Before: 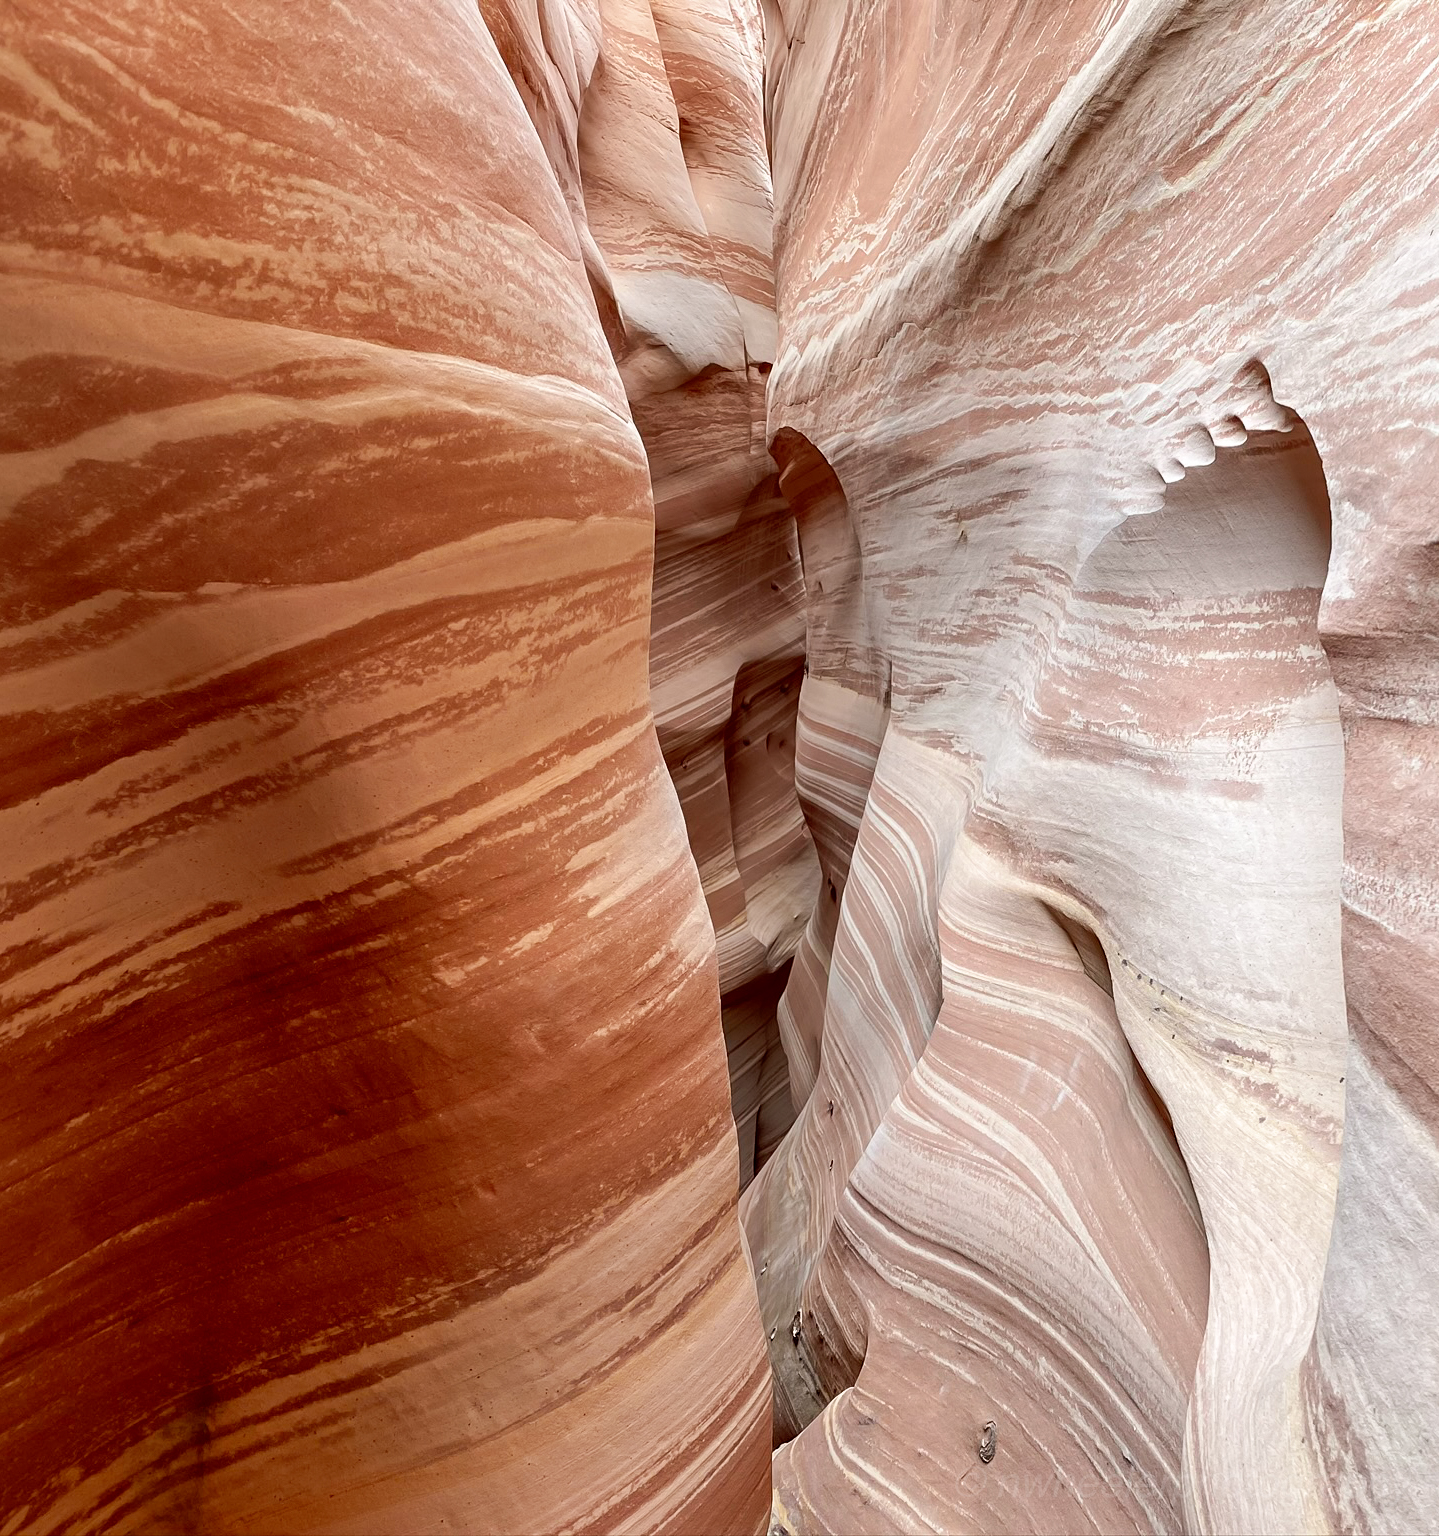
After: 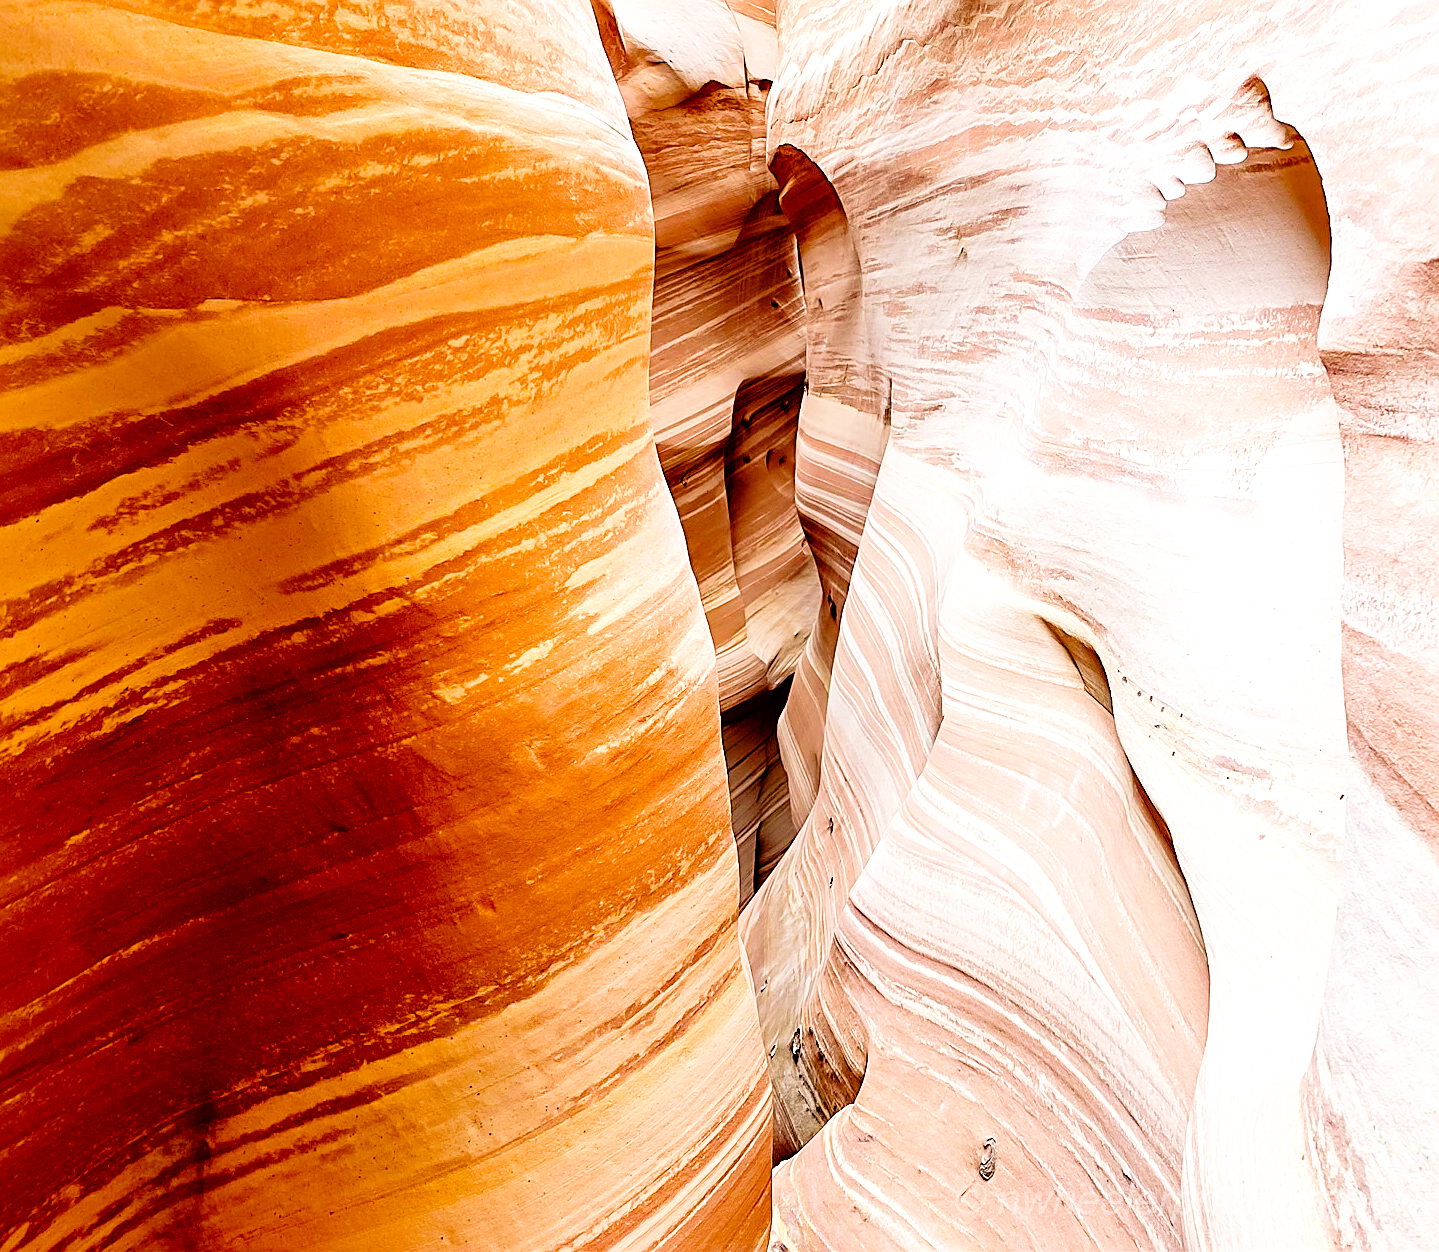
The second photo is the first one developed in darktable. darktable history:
sharpen: on, module defaults
base curve: curves: ch0 [(0, 0) (0.008, 0.007) (0.022, 0.029) (0.048, 0.089) (0.092, 0.197) (0.191, 0.399) (0.275, 0.534) (0.357, 0.65) (0.477, 0.78) (0.542, 0.833) (0.799, 0.973) (1, 1)], preserve colors none
color balance rgb: highlights gain › chroma 0.198%, highlights gain › hue 332.04°, global offset › luminance -0.303%, global offset › hue 258.44°, perceptual saturation grading › global saturation 36.209%
crop and rotate: top 18.48%
velvia: on, module defaults
tone equalizer: -8 EV -0.379 EV, -7 EV -0.422 EV, -6 EV -0.334 EV, -5 EV -0.233 EV, -3 EV 0.236 EV, -2 EV 0.341 EV, -1 EV 0.373 EV, +0 EV 0.391 EV, luminance estimator HSV value / RGB max
